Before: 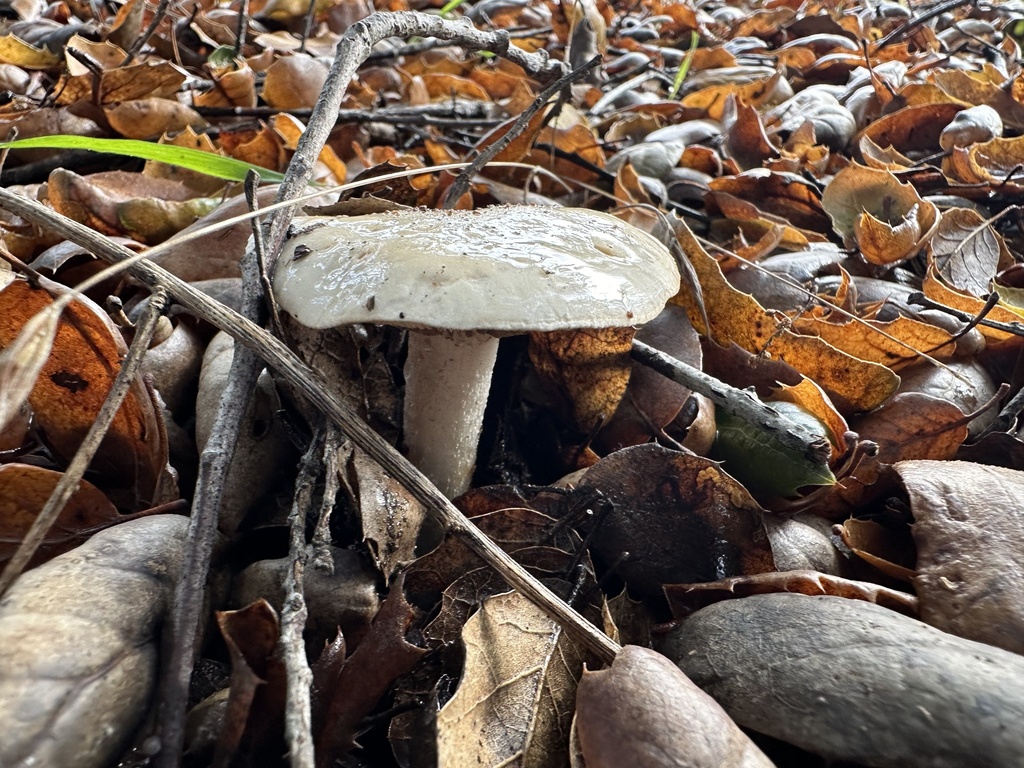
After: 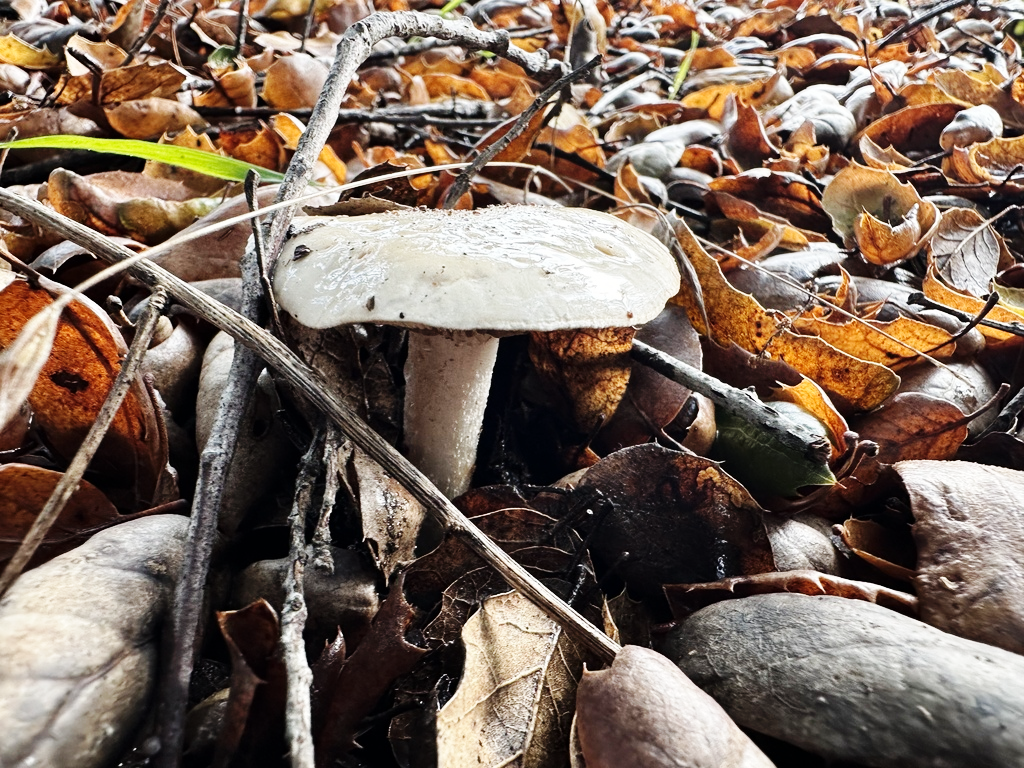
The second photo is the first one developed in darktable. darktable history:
base curve: curves: ch0 [(0, 0) (0.032, 0.025) (0.121, 0.166) (0.206, 0.329) (0.605, 0.79) (1, 1)], preserve colors none
contrast brightness saturation: contrast 0.06, brightness -0.01, saturation -0.23
